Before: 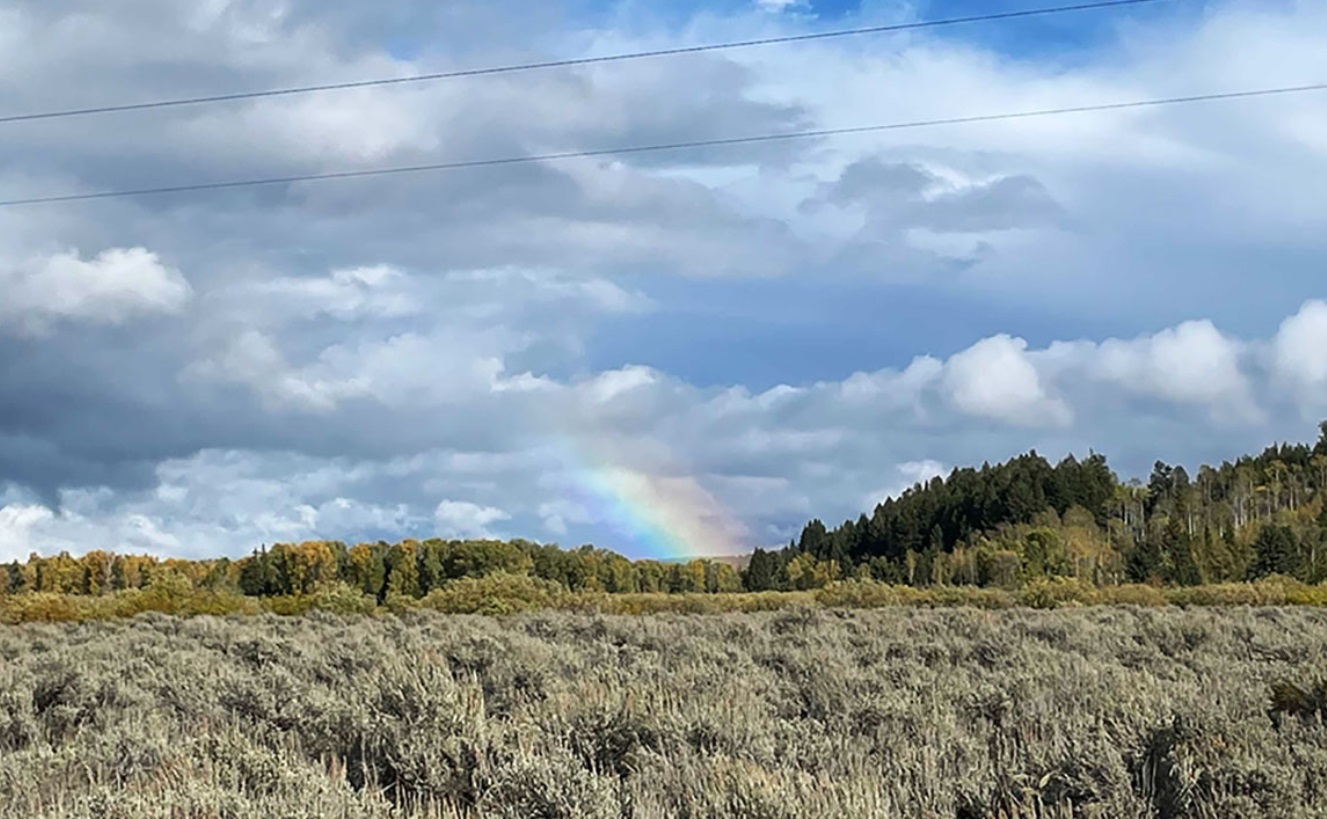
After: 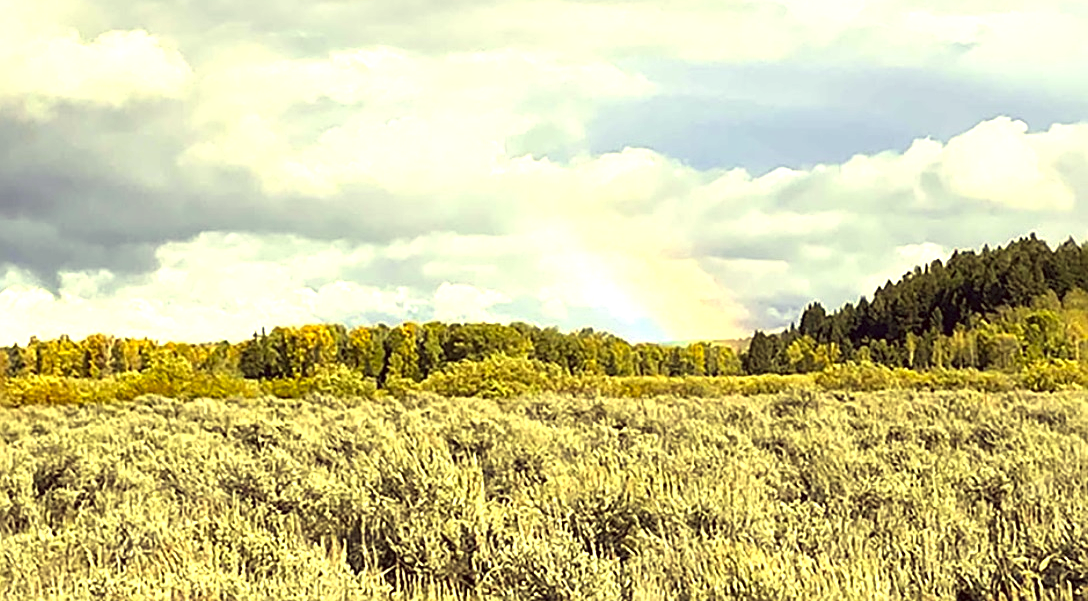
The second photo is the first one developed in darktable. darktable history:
exposure: black level correction 0, exposure 1.2 EV, compensate exposure bias true, compensate highlight preservation false
color correction: highlights a* -0.482, highlights b* 40, shadows a* 9.8, shadows b* -0.161
crop: top 26.531%, right 17.959%
sharpen: on, module defaults
local contrast: mode bilateral grid, contrast 20, coarseness 50, detail 120%, midtone range 0.2
white balance: red 0.978, blue 0.999
